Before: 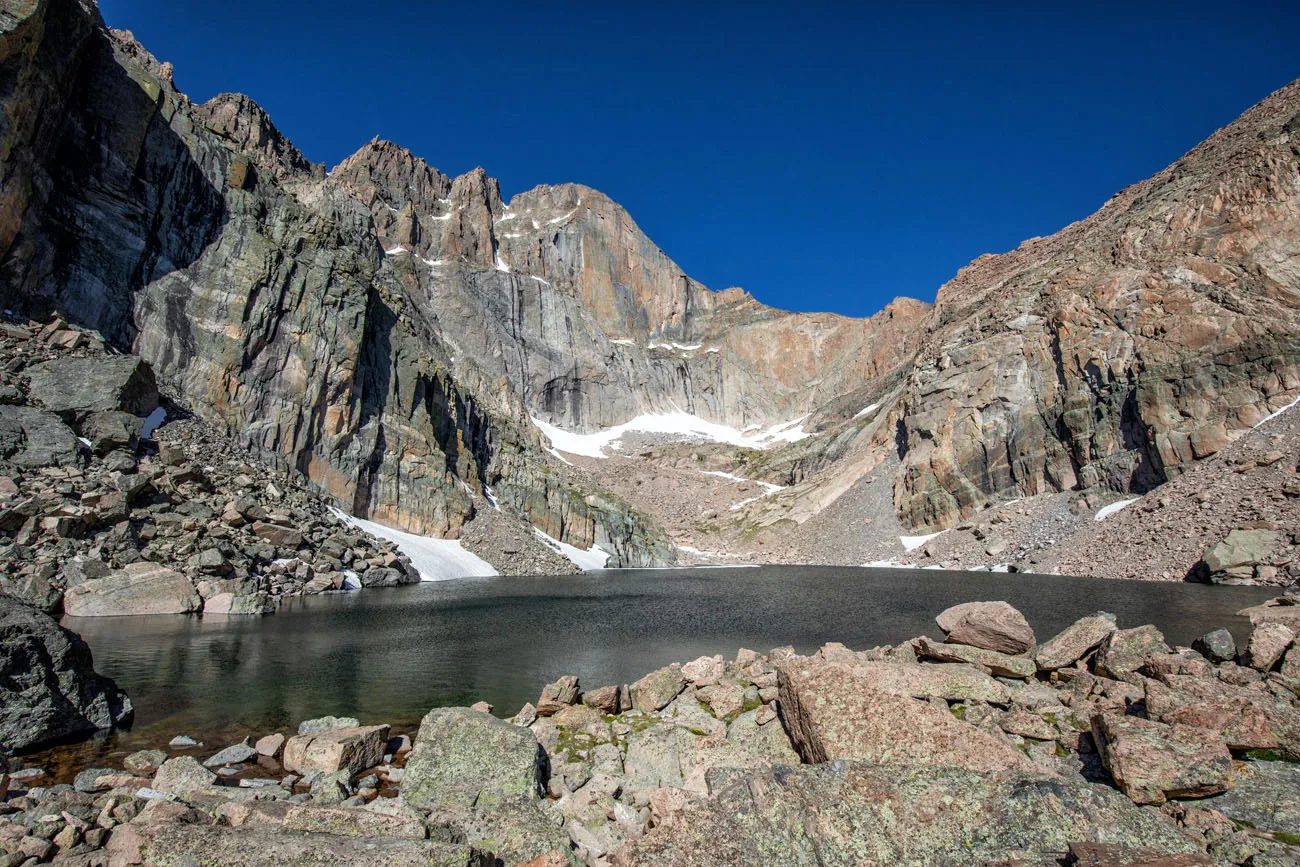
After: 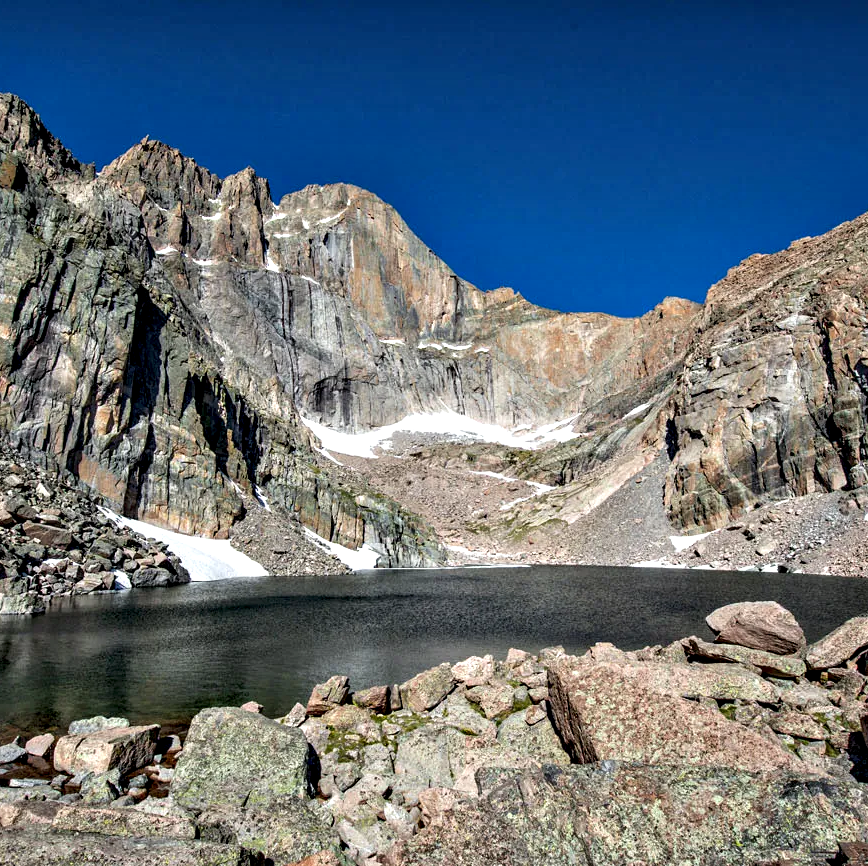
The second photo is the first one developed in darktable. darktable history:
contrast equalizer: octaves 7, y [[0.6 ×6], [0.55 ×6], [0 ×6], [0 ×6], [0 ×6]]
crop and rotate: left 17.732%, right 15.423%
